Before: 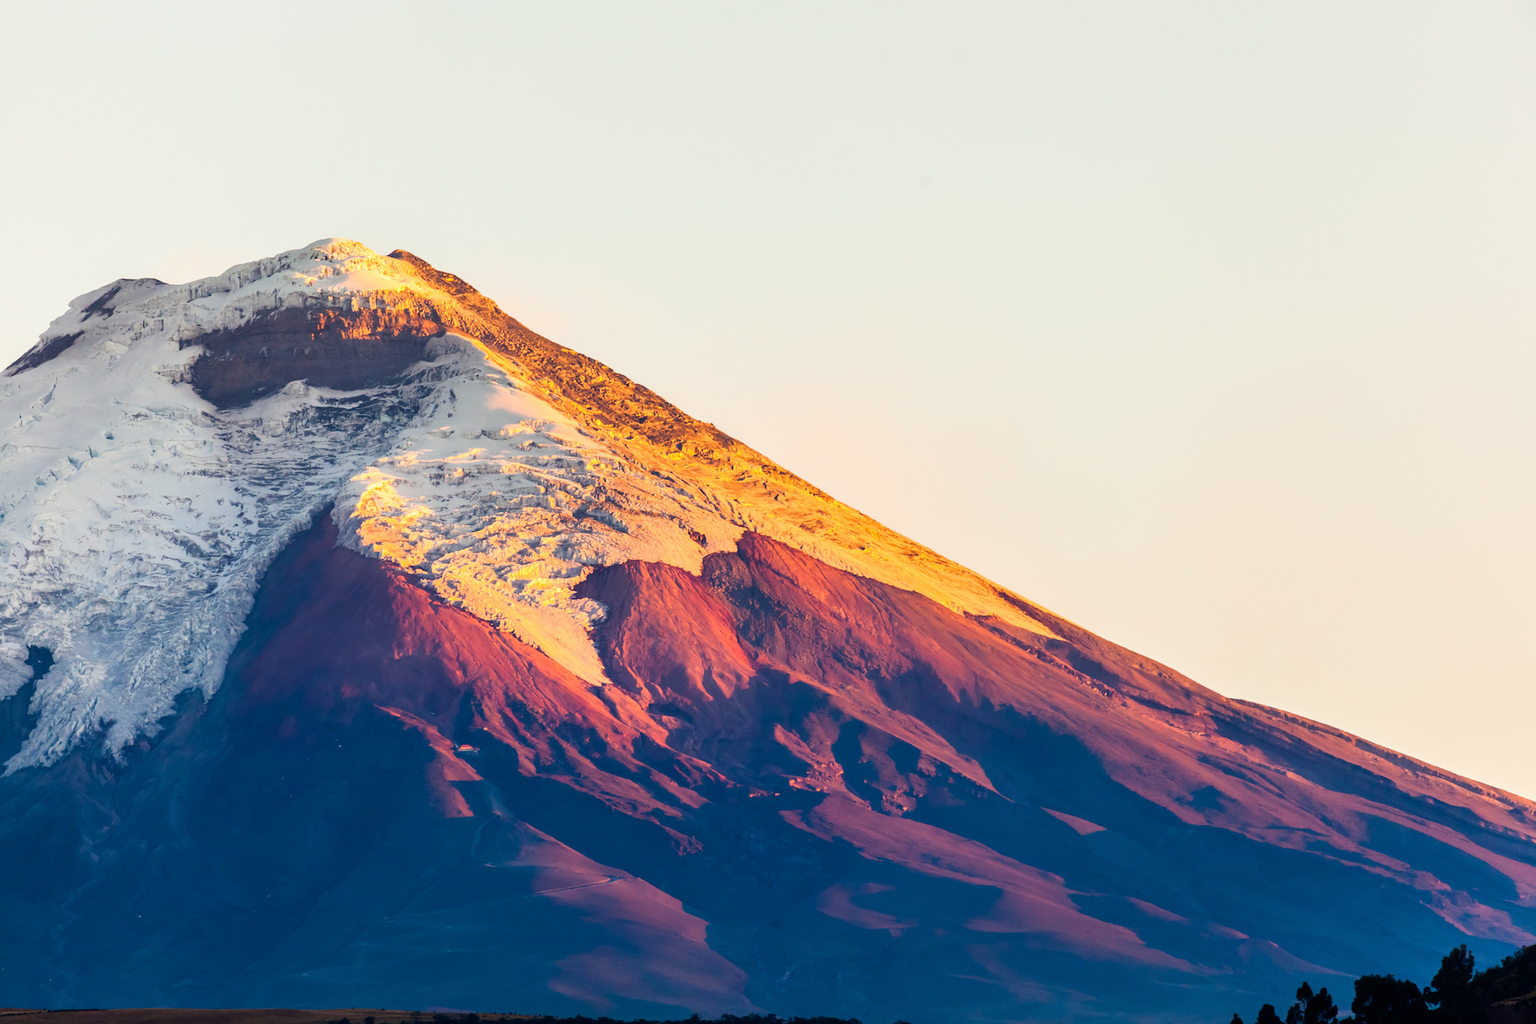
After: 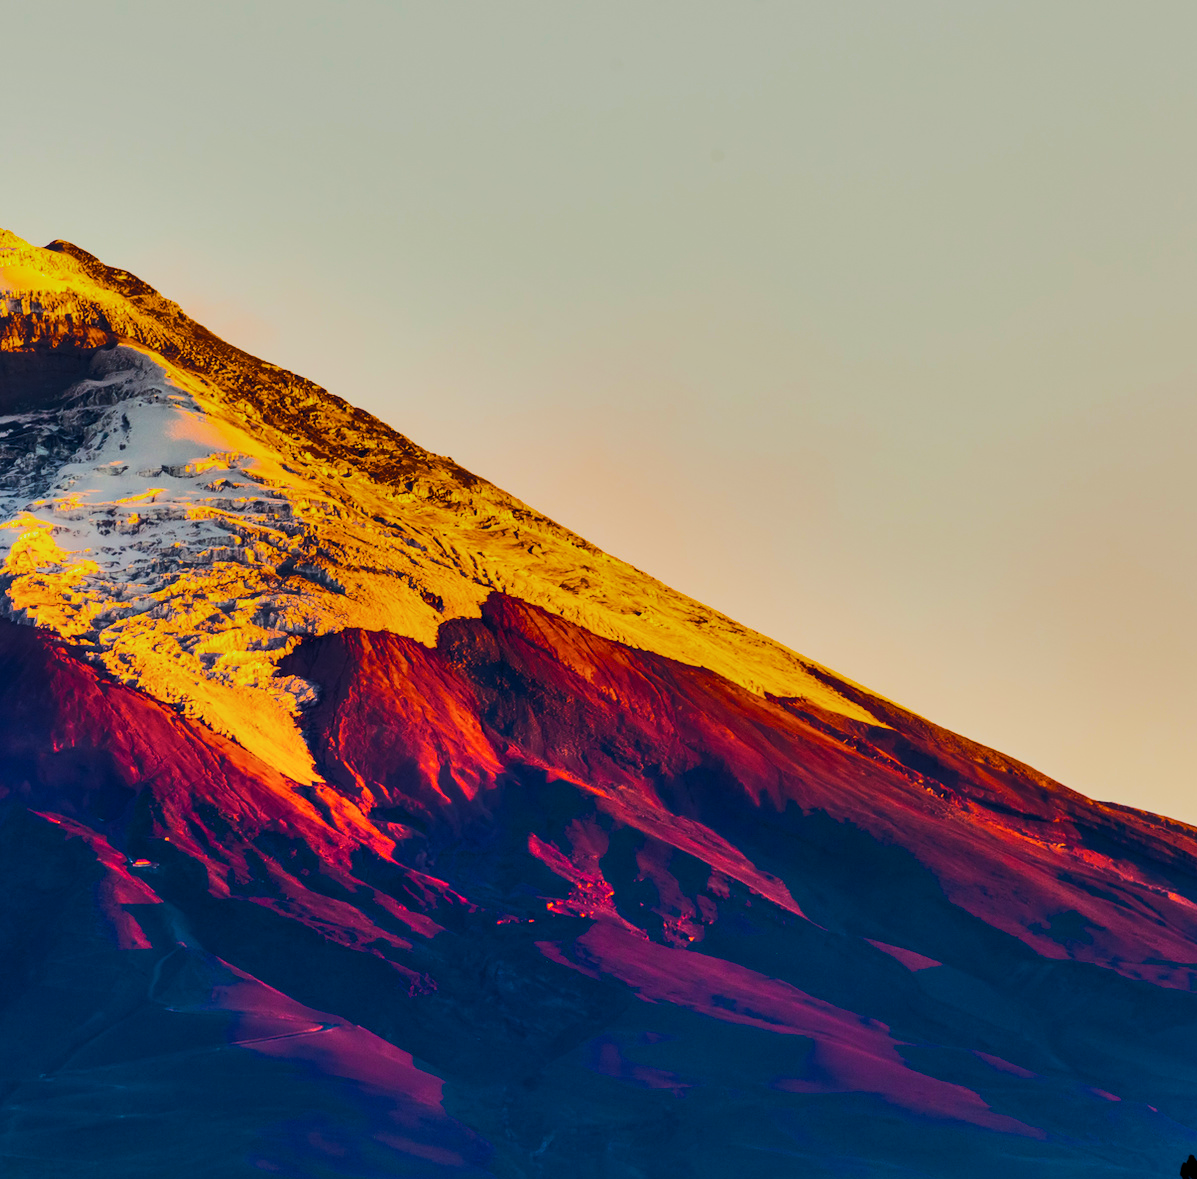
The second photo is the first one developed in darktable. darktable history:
crop and rotate: left 22.918%, top 5.629%, right 14.711%, bottom 2.247%
fill light: on, module defaults
bloom: size 5%, threshold 95%, strength 15%
shadows and highlights: soften with gaussian
local contrast: highlights 100%, shadows 100%, detail 120%, midtone range 0.2
filmic rgb: black relative exposure -7.65 EV, white relative exposure 4.56 EV, hardness 3.61
color balance rgb: linear chroma grading › global chroma 40.15%, perceptual saturation grading › global saturation 60.58%, perceptual saturation grading › highlights 20.44%, perceptual saturation grading › shadows -50.36%, perceptual brilliance grading › highlights 2.19%, perceptual brilliance grading › mid-tones -50.36%, perceptual brilliance grading › shadows -50.36%
